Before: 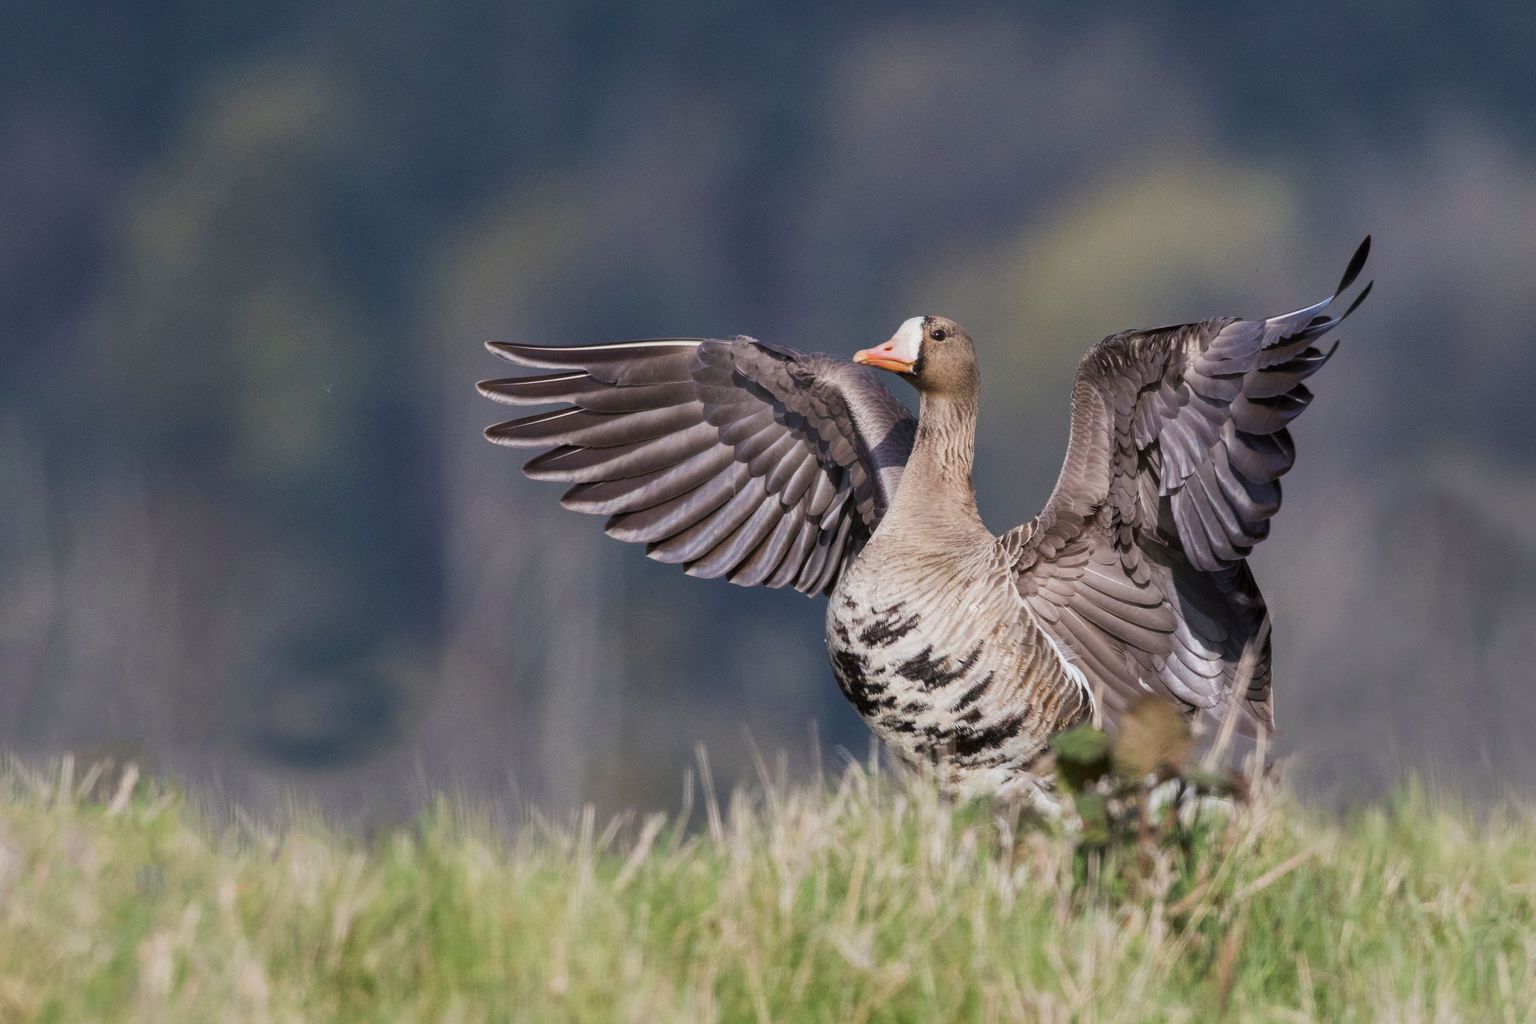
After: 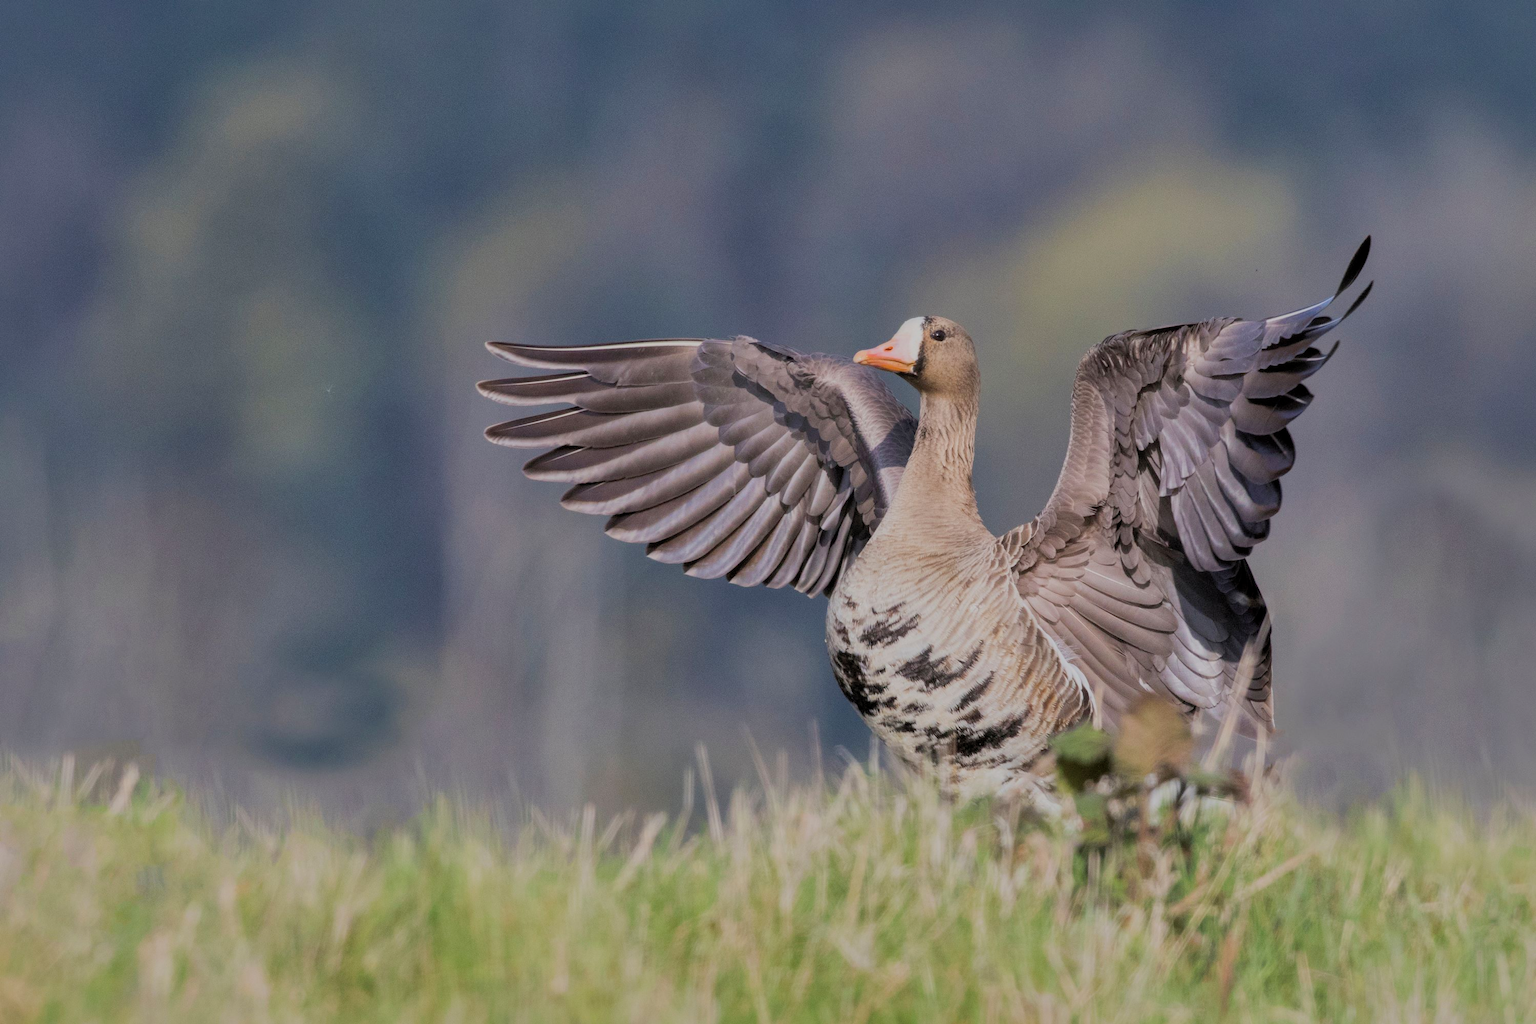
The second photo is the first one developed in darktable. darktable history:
shadows and highlights: highlights color adjustment 79.12%
exposure: exposure 0.297 EV, compensate exposure bias true, compensate highlight preservation false
filmic rgb: black relative exposure -8.82 EV, white relative exposure 4.99 EV, target black luminance 0%, hardness 3.77, latitude 66.84%, contrast 0.817, highlights saturation mix 10.43%, shadows ↔ highlights balance 20.02%, color science v6 (2022), iterations of high-quality reconstruction 0
